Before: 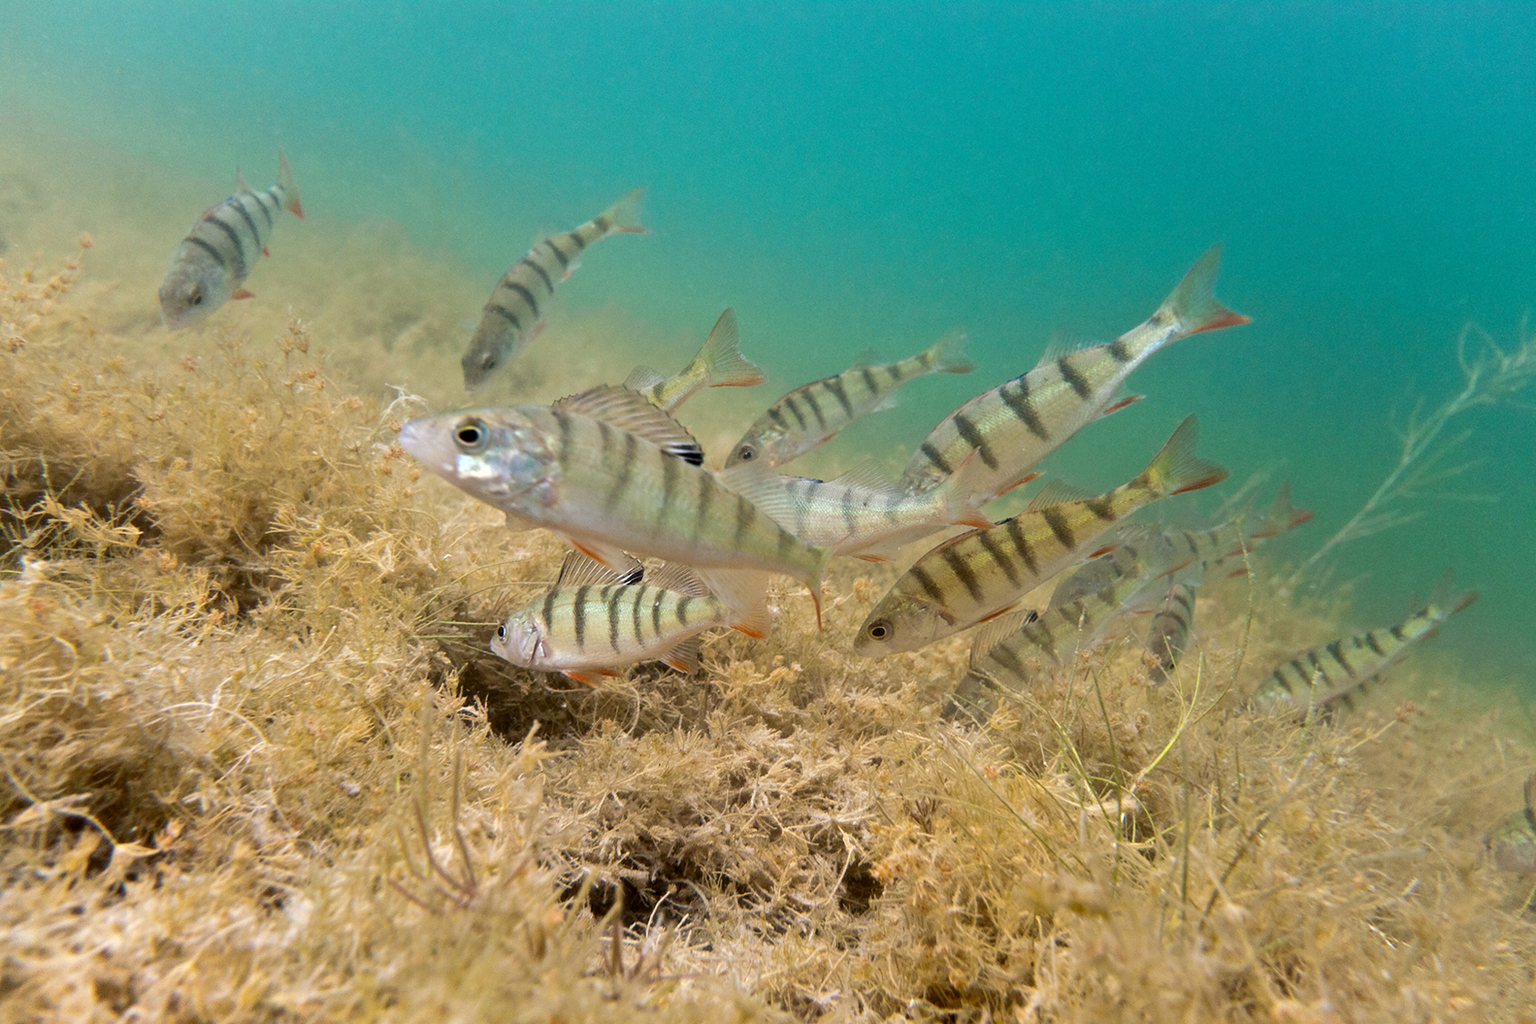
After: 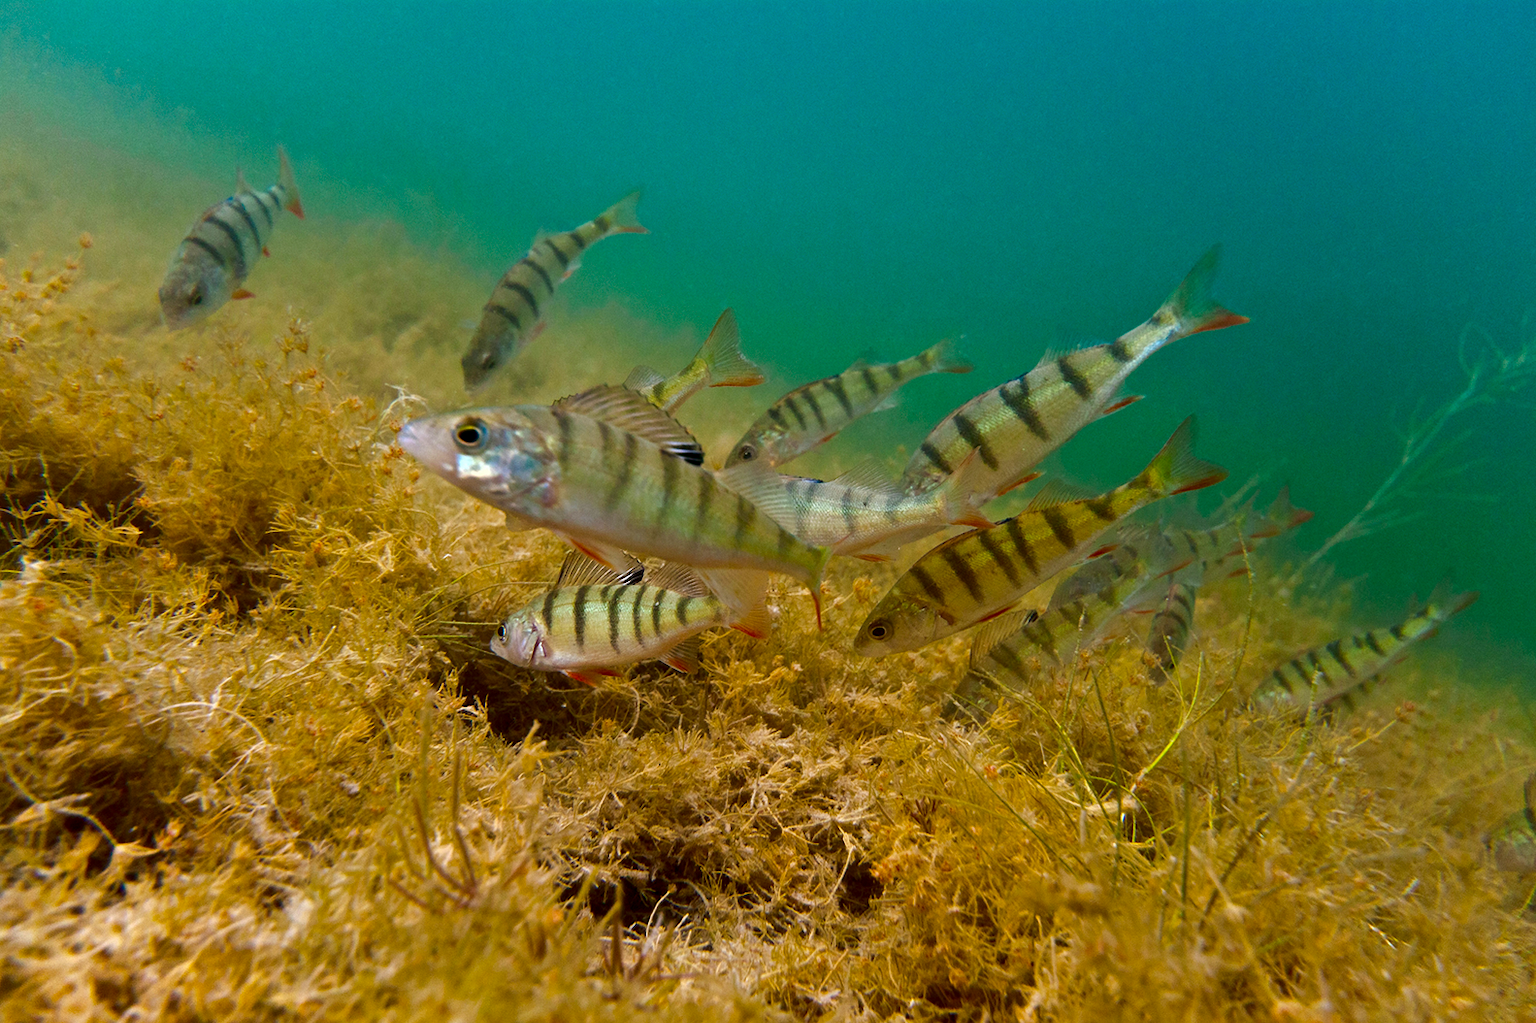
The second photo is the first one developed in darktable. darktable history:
shadows and highlights: shadows 22.7, highlights -48.71, soften with gaussian
contrast brightness saturation: brightness -0.25, saturation 0.2
color balance rgb: perceptual saturation grading › global saturation 25%, global vibrance 20%
